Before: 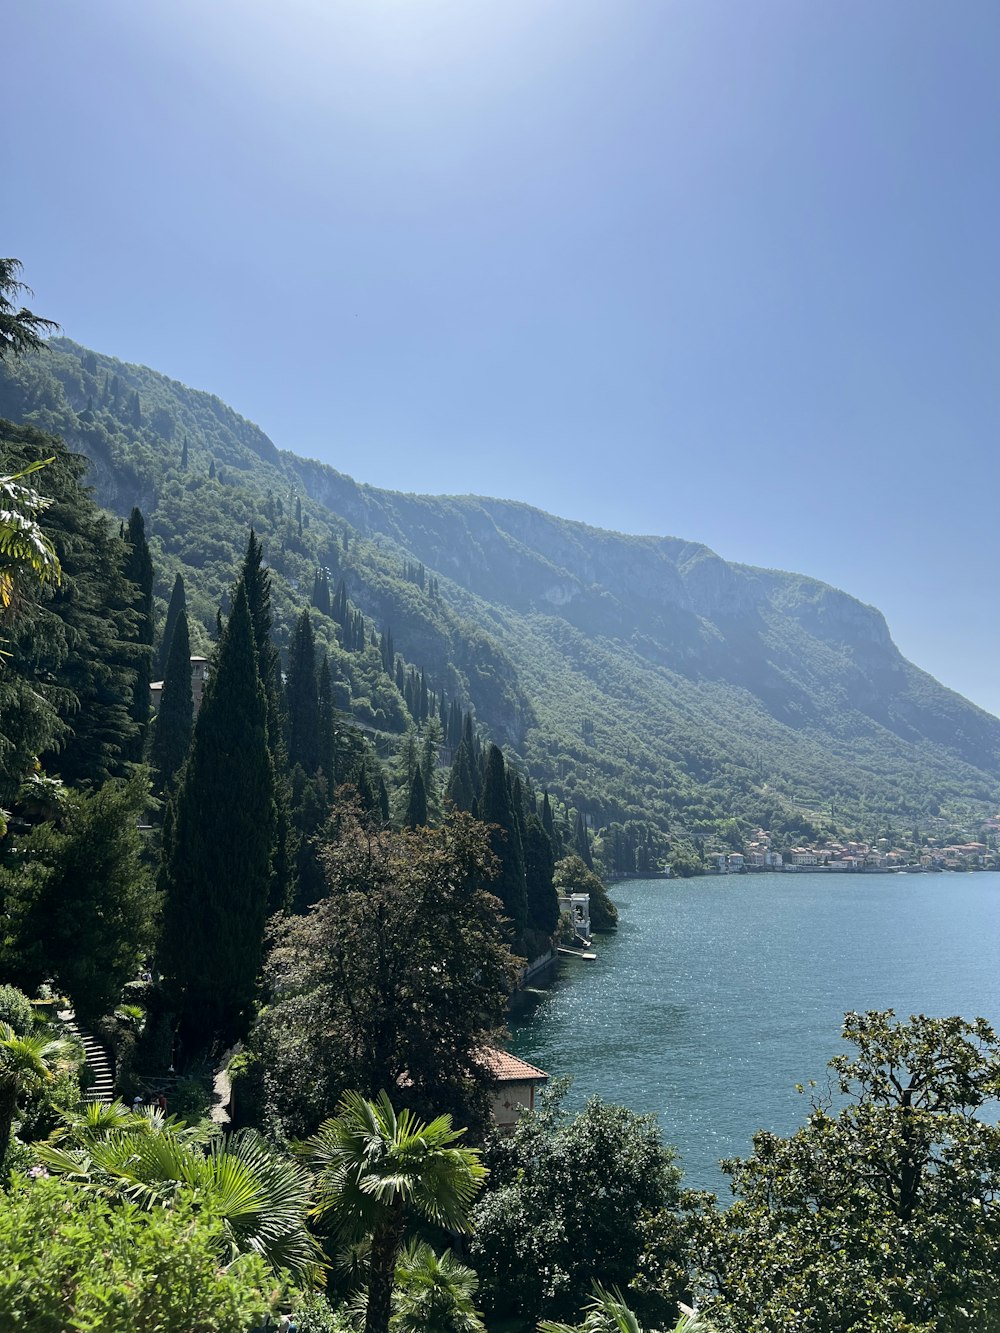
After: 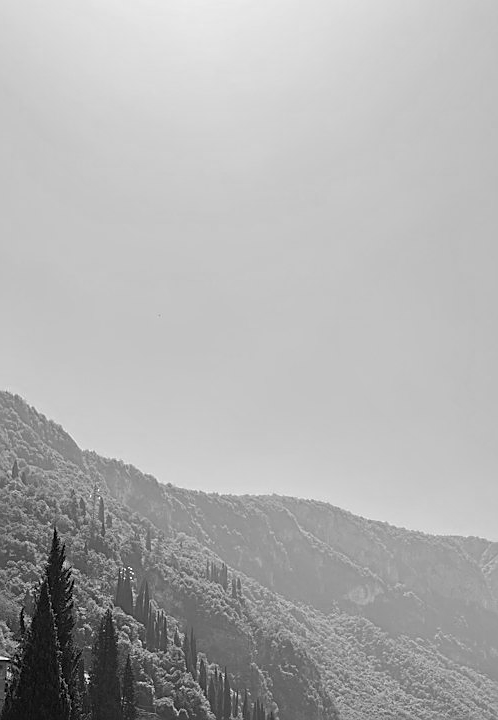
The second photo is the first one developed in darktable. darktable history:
tone equalizer: -7 EV 0.094 EV
crop: left 19.738%, right 30.449%, bottom 45.923%
sharpen: on, module defaults
color calibration: output gray [0.21, 0.42, 0.37, 0], illuminant Planckian (black body), x 0.368, y 0.361, temperature 4275.32 K, clip negative RGB from gamut false
